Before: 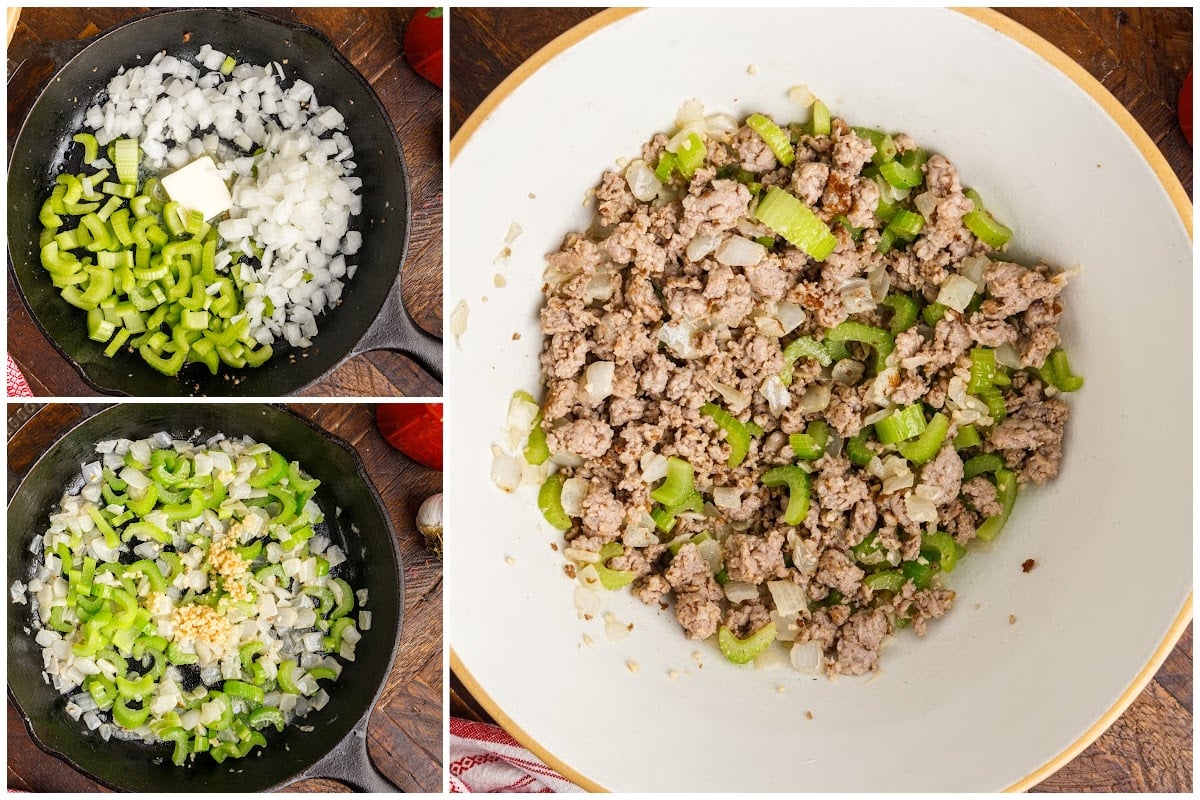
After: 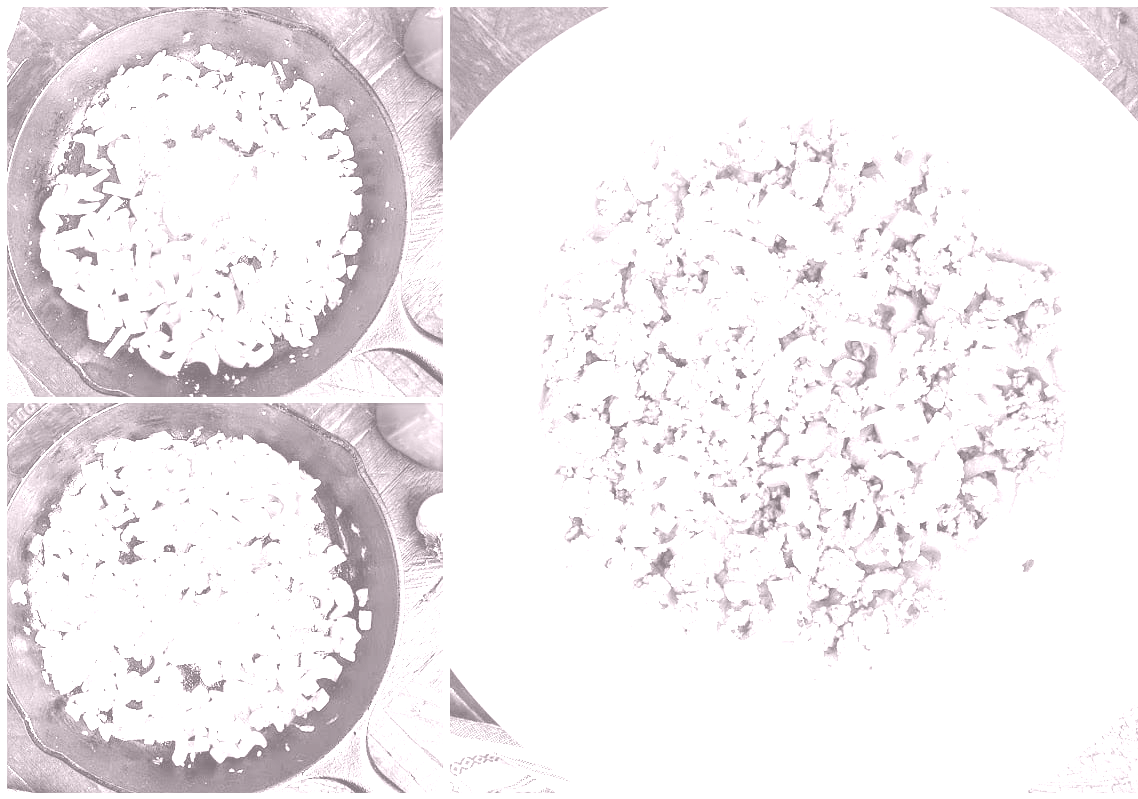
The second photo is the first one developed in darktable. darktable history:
colorize: hue 25.2°, saturation 83%, source mix 82%, lightness 79%, version 1
crop and rotate: right 5.167%
exposure: exposure 1.25 EV, compensate exposure bias true, compensate highlight preservation false
